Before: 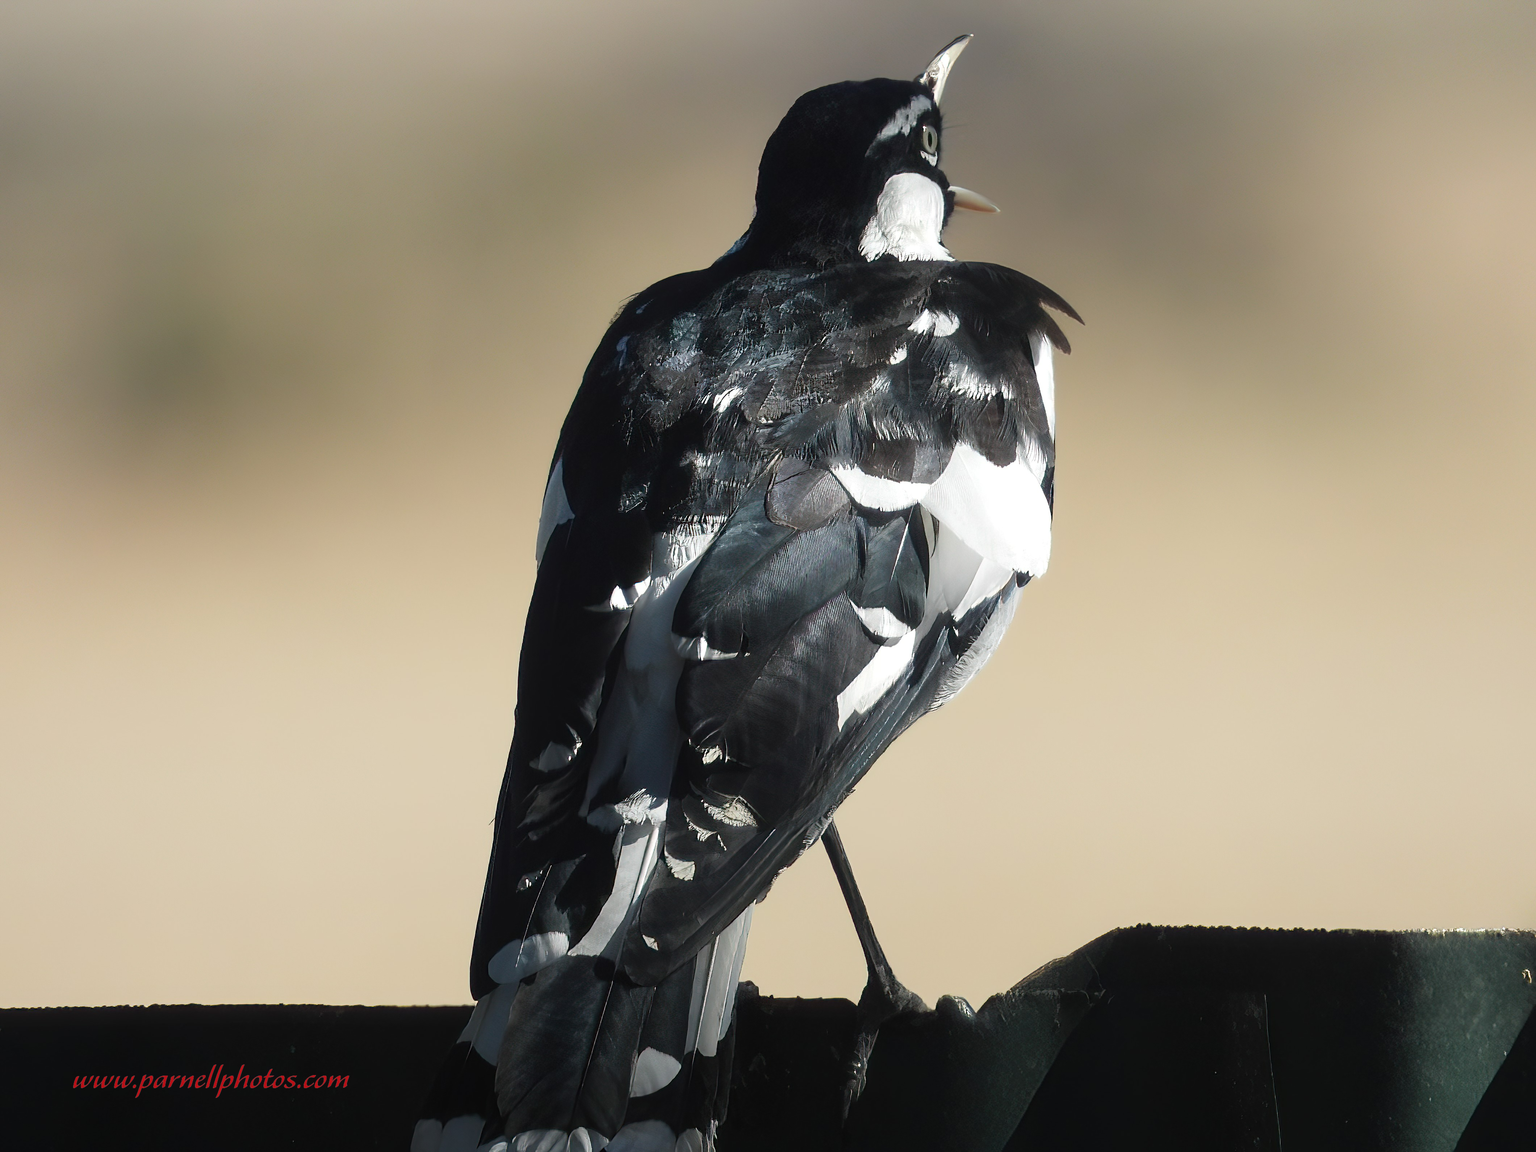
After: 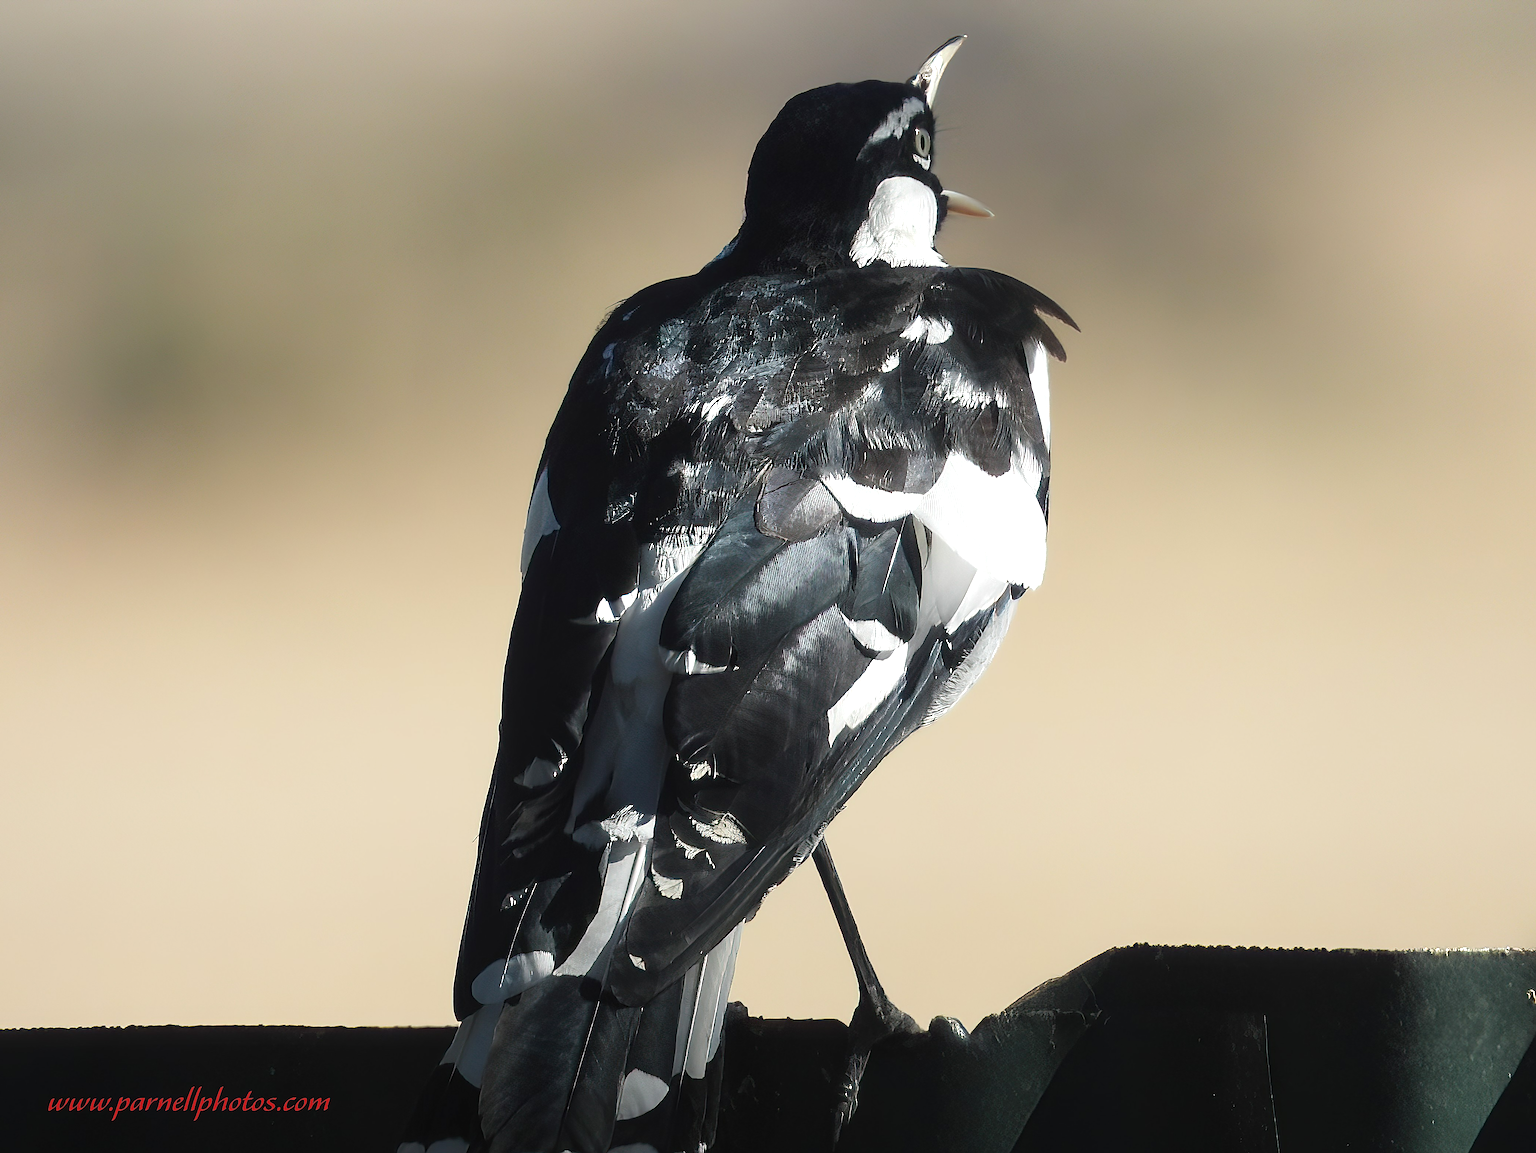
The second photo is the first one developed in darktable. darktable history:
crop: left 1.715%, right 0.273%, bottom 1.884%
exposure: exposure 0.203 EV, compensate highlight preservation false
sharpen: on, module defaults
